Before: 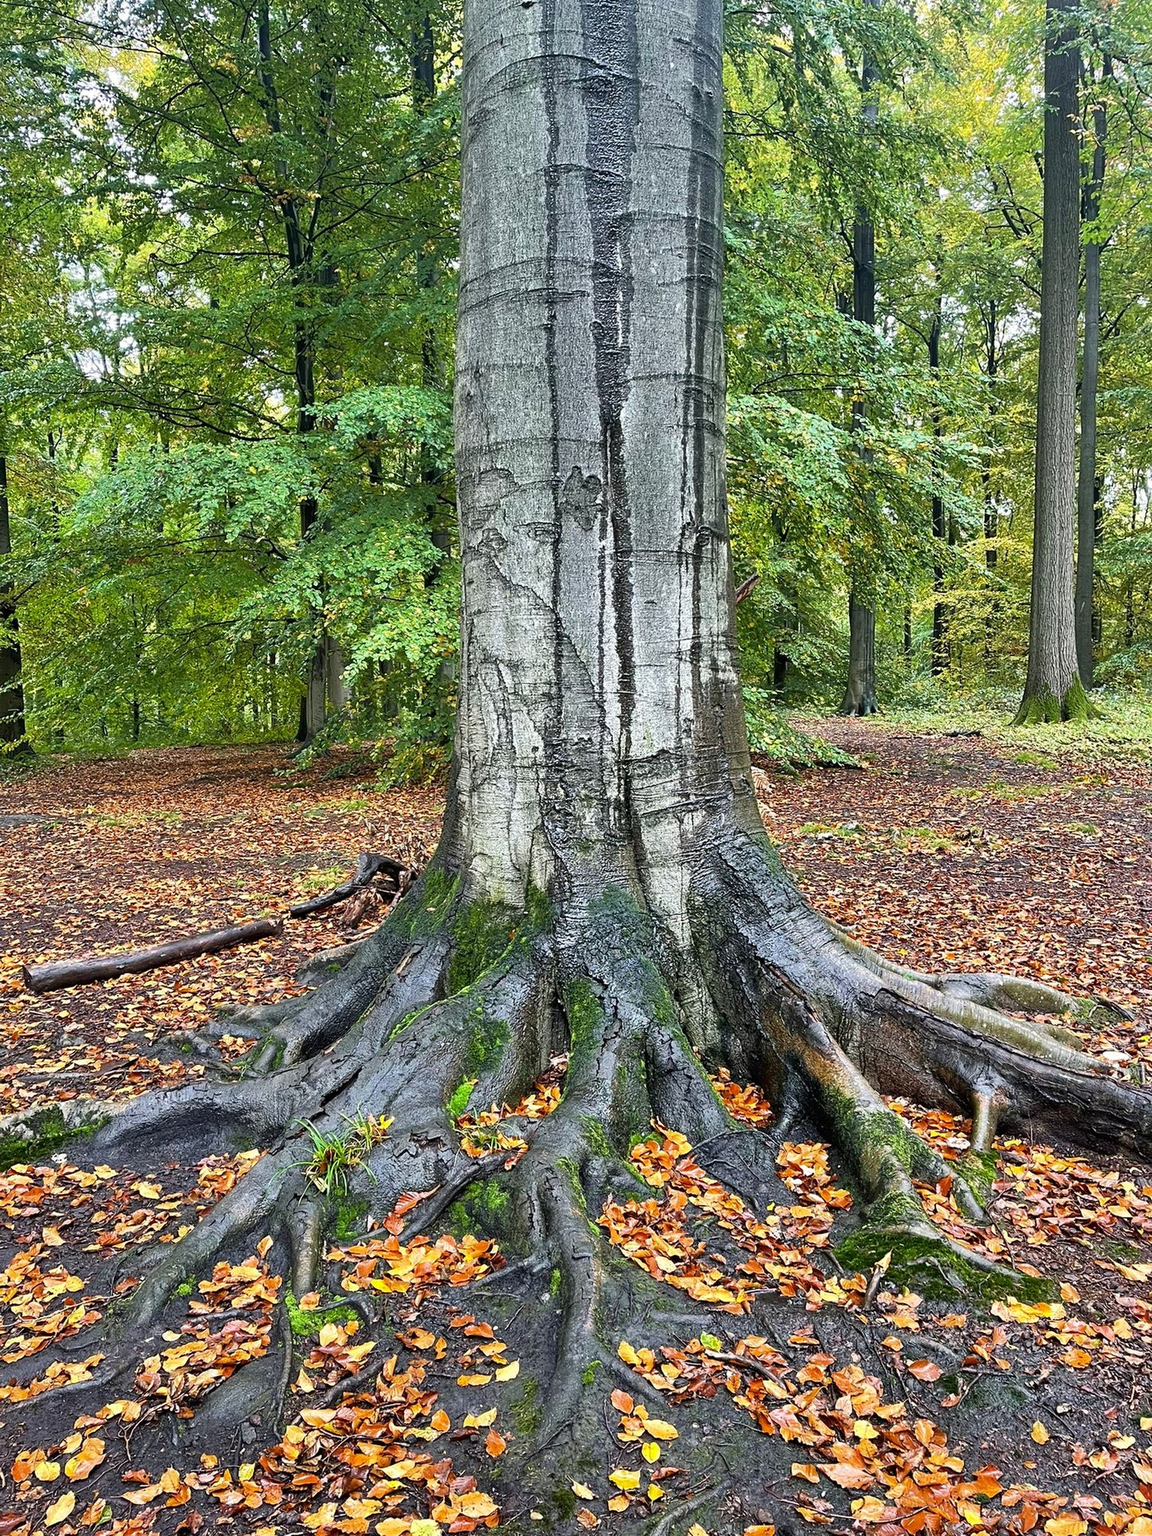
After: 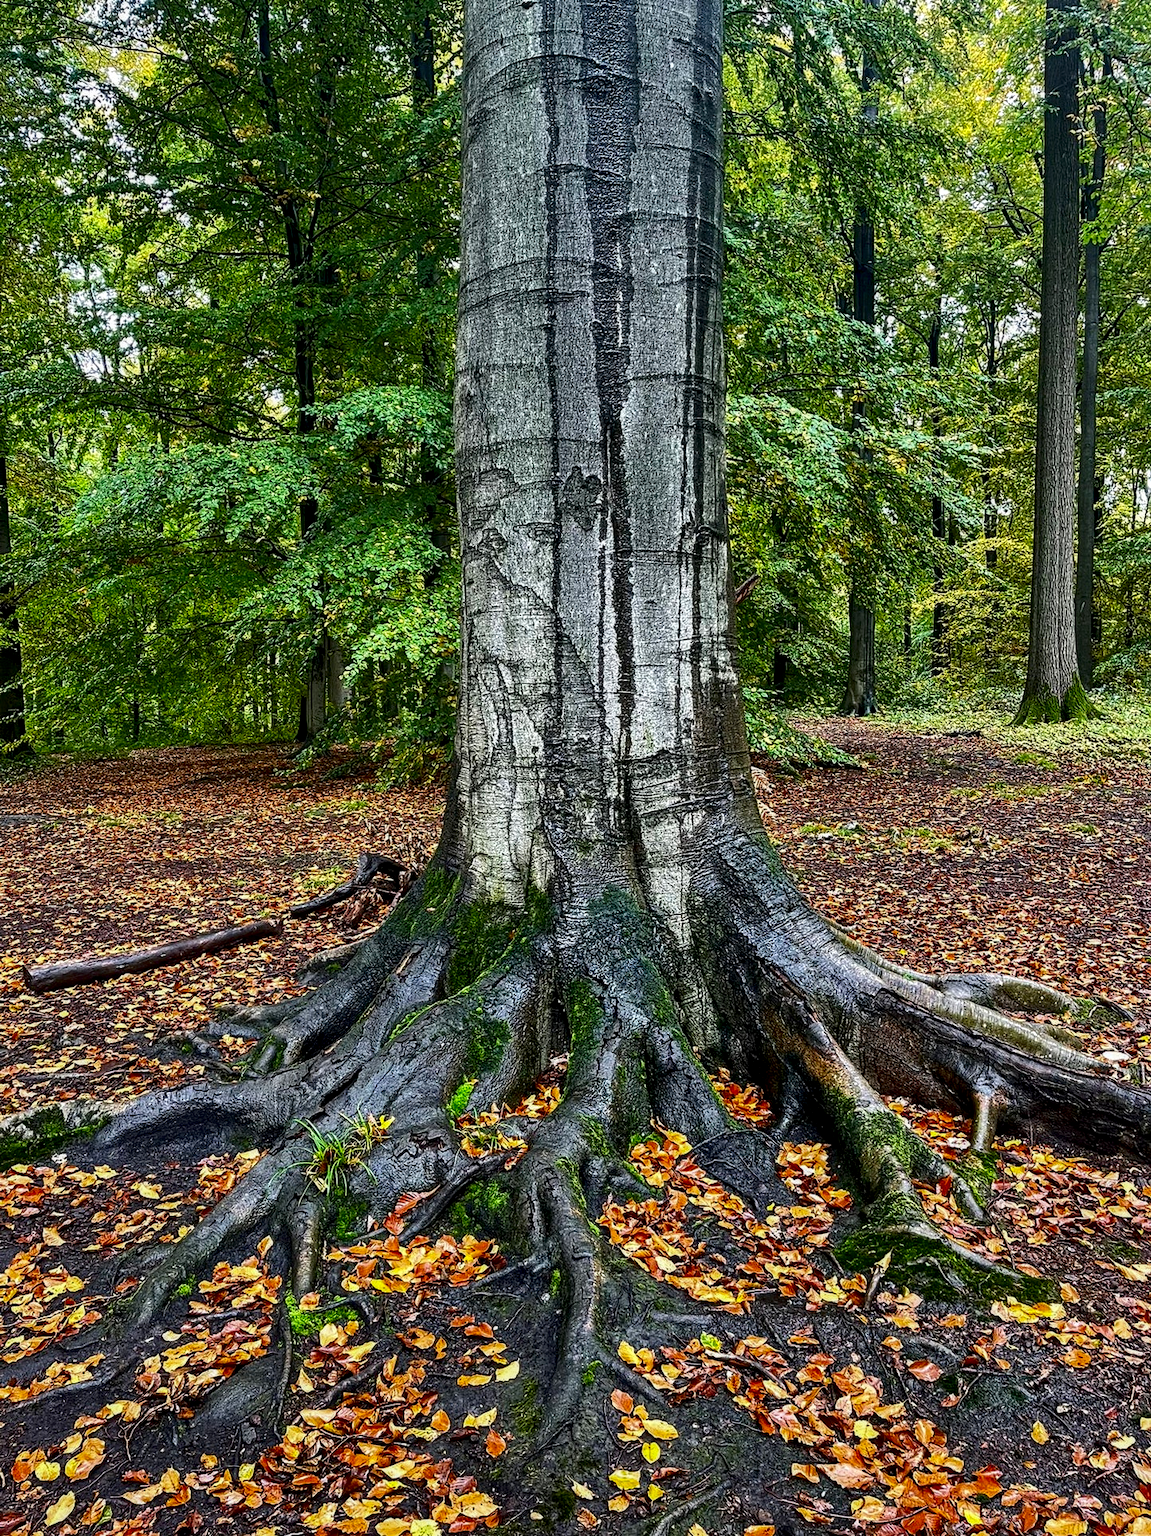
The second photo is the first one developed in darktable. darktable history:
haze removal: strength 0.021, distance 0.246, compatibility mode true, adaptive false
contrast brightness saturation: contrast 0.102, brightness -0.28, saturation 0.136
local contrast: highlights 35%, detail 134%
